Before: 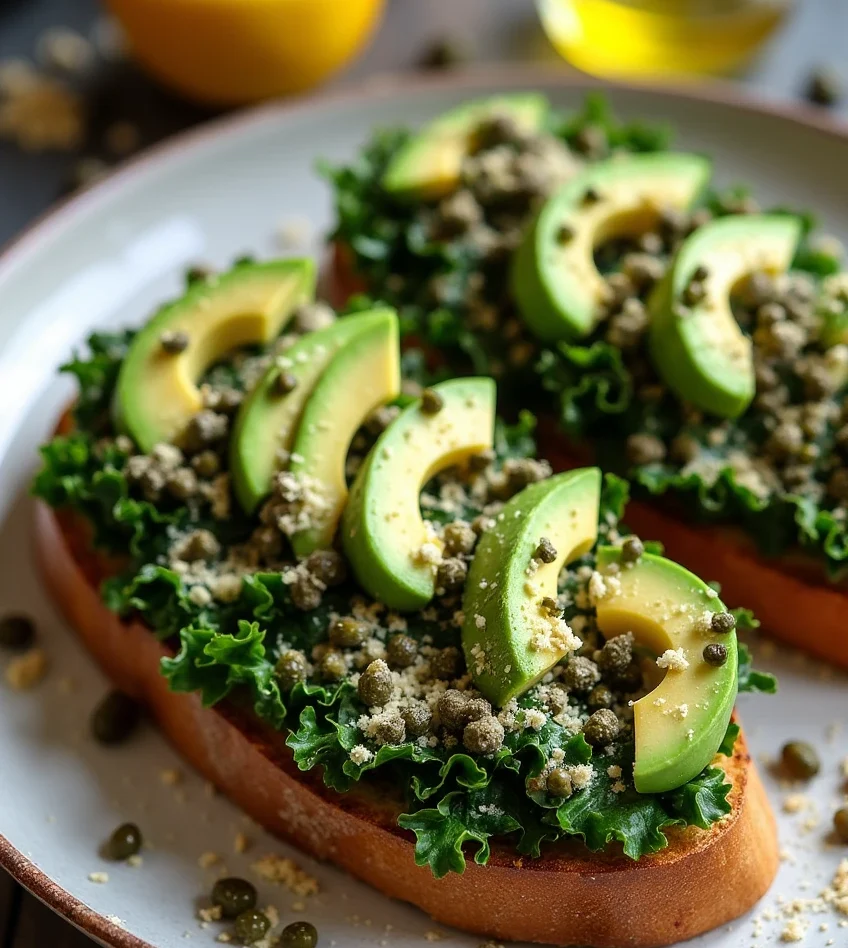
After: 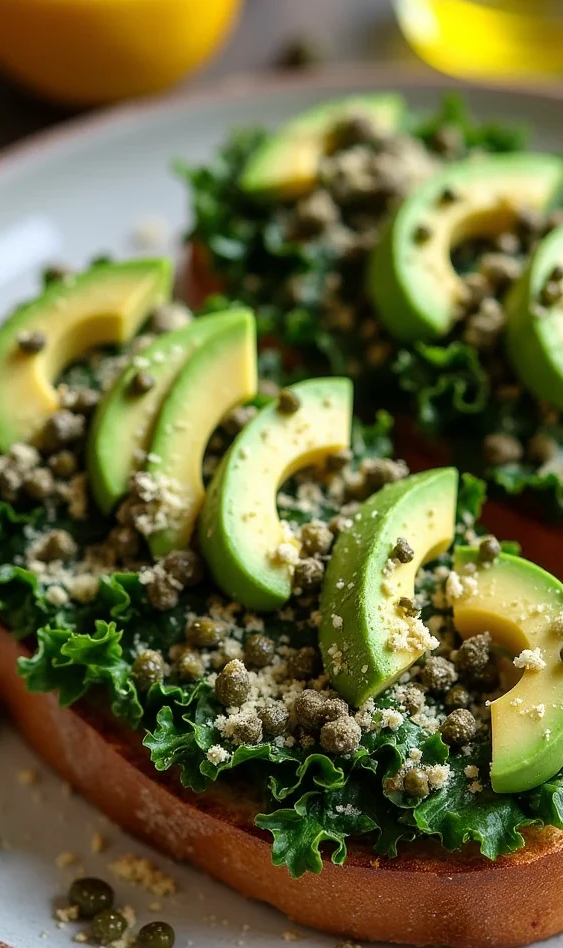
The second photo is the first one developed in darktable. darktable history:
crop: left 16.973%, right 16.635%
exposure: compensate exposure bias true, compensate highlight preservation false
